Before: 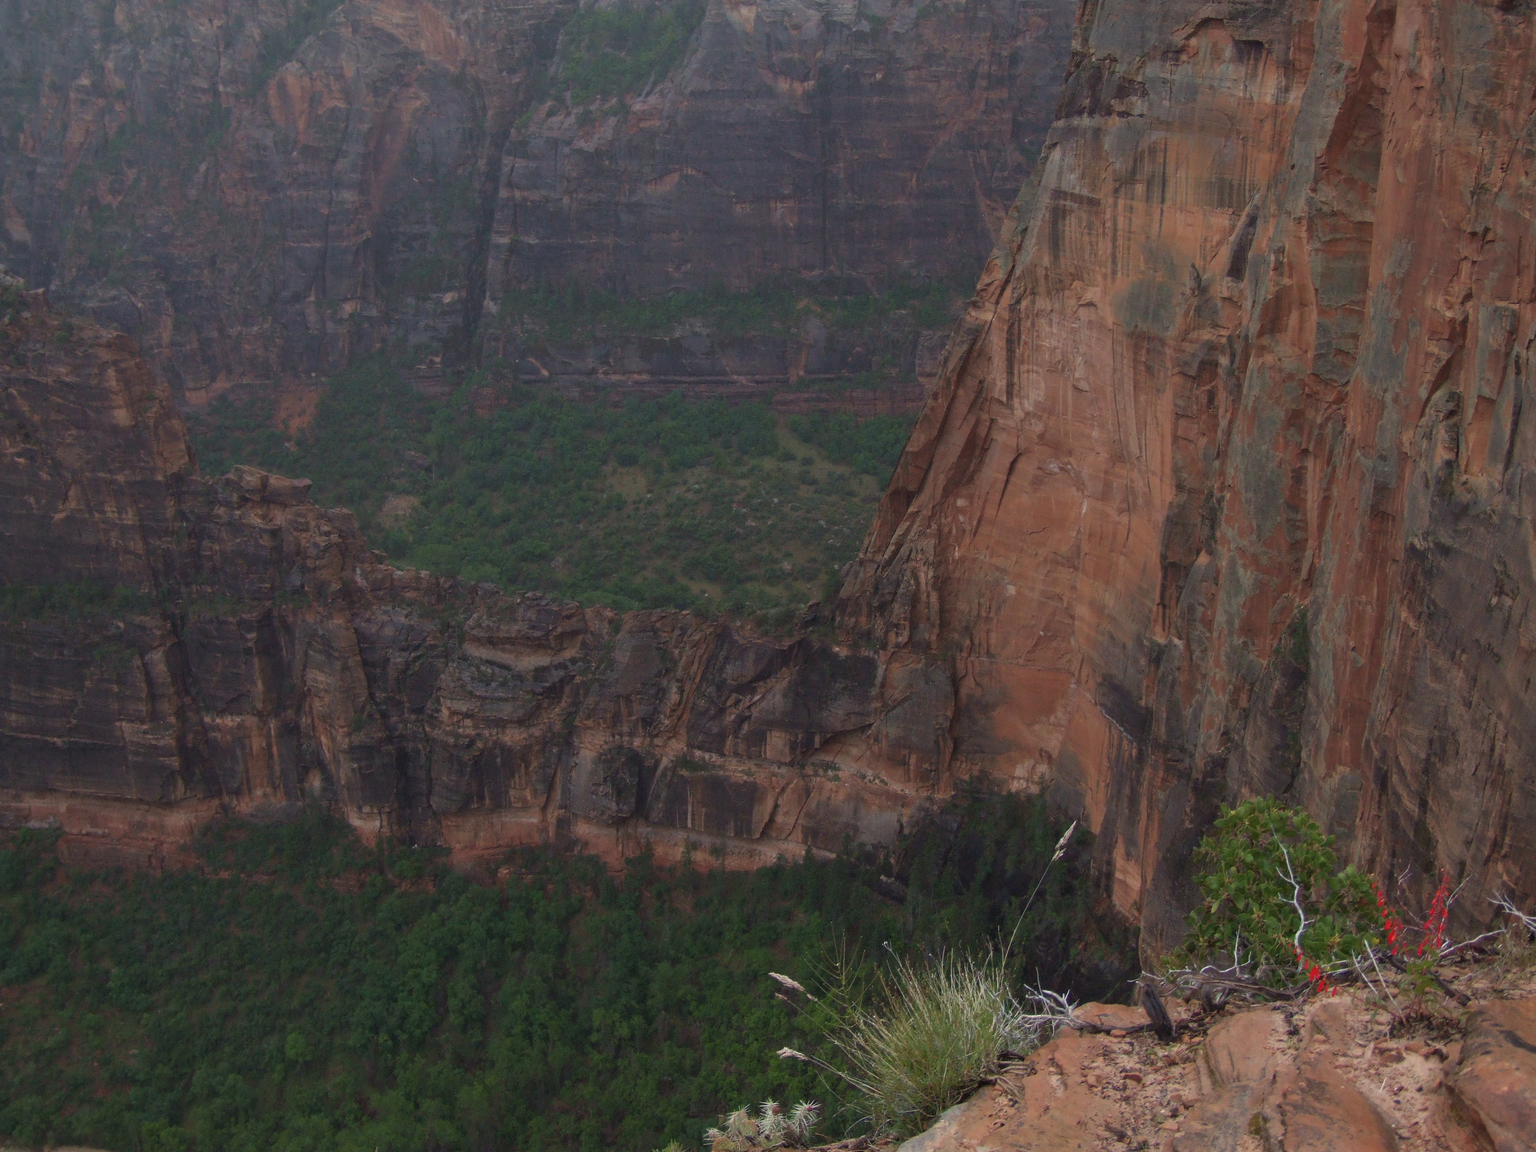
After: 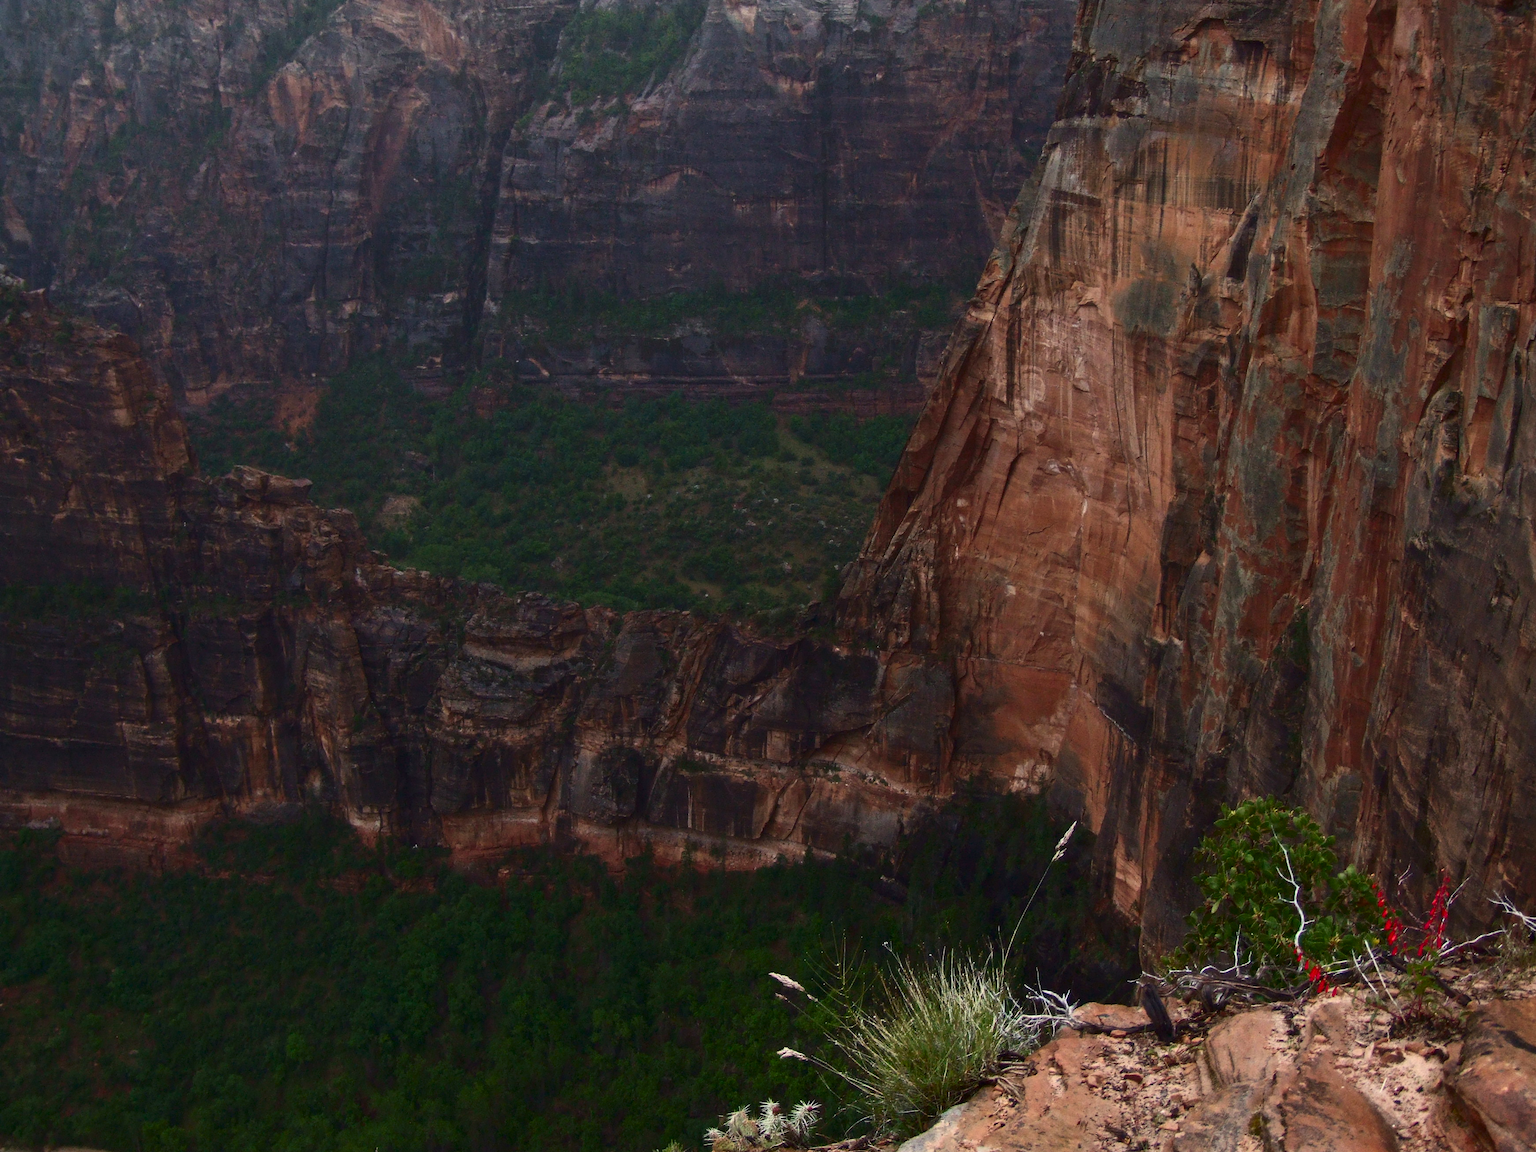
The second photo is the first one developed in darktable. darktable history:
contrast brightness saturation: contrast 0.411, brightness 0.053, saturation 0.249
